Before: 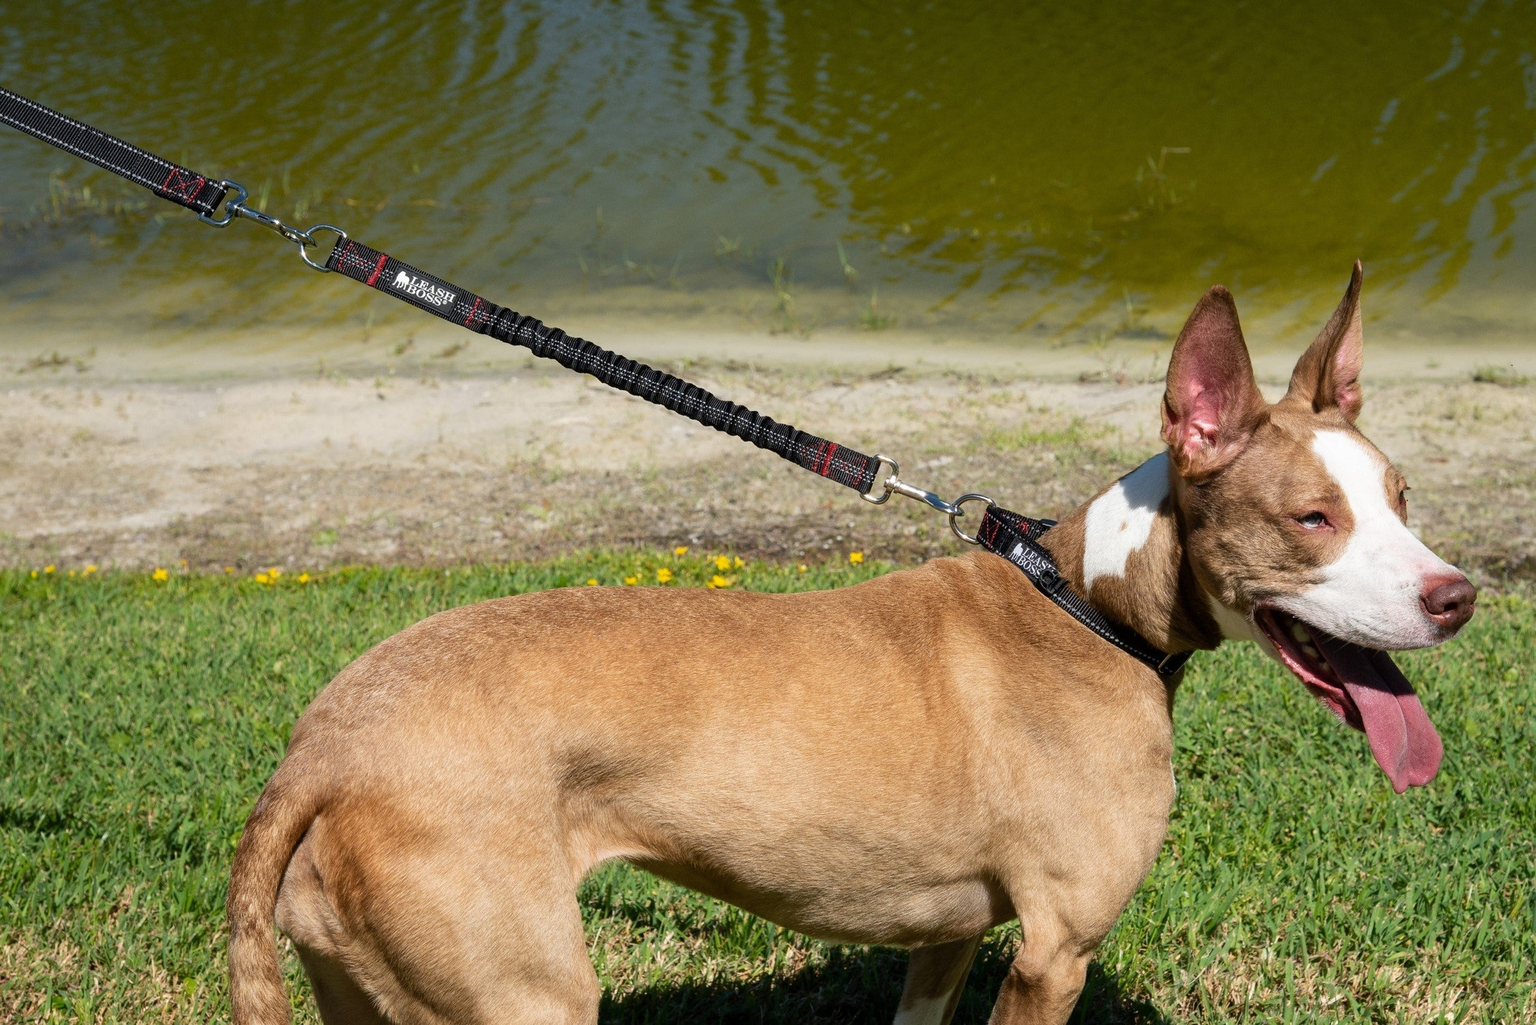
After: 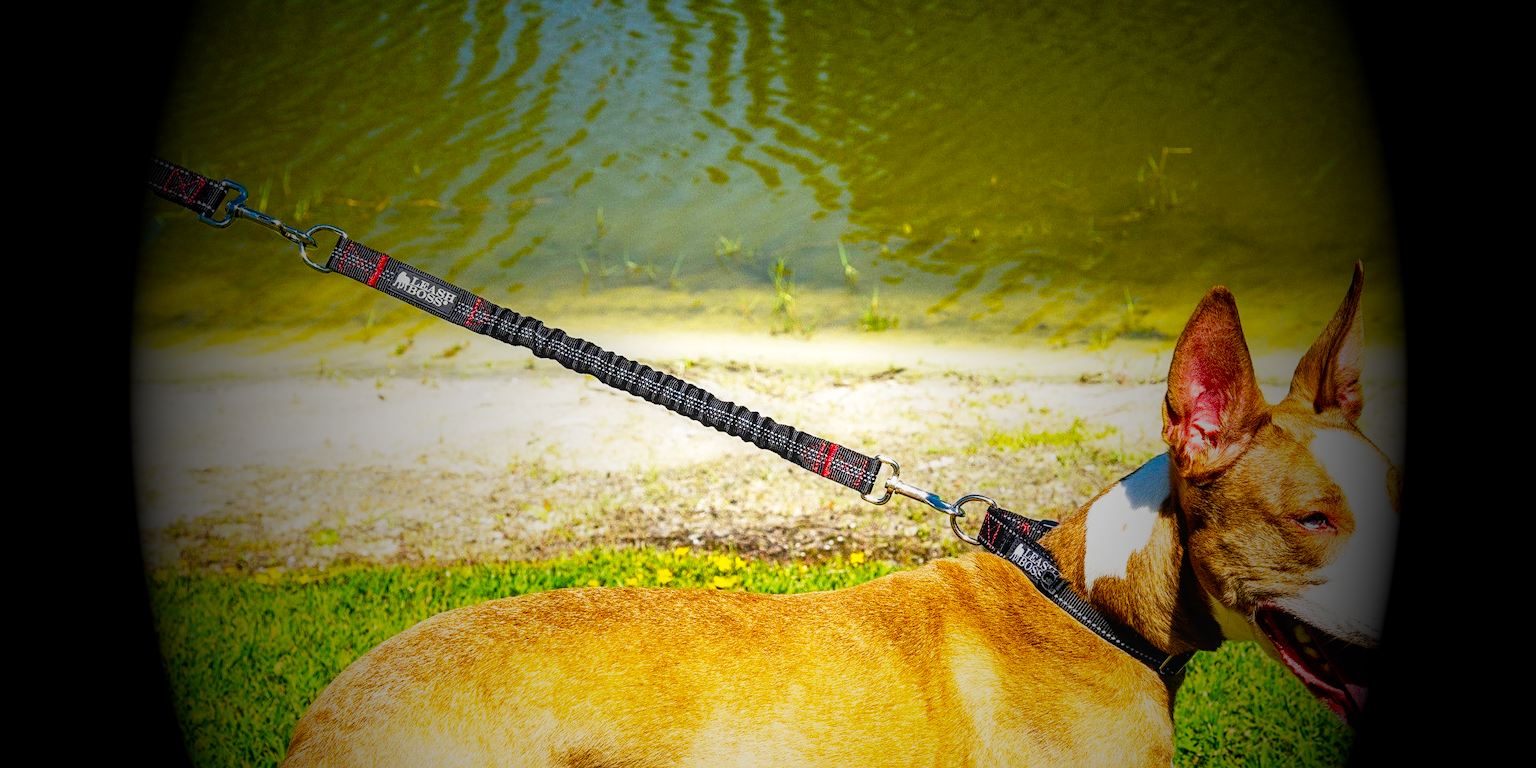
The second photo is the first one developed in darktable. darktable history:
local contrast: on, module defaults
crop: bottom 24.967%
sharpen: radius 2.529, amount 0.323
vignetting: fall-off start 15.9%, fall-off radius 100%, brightness -1, saturation 0.5, width/height ratio 0.719
color balance rgb: linear chroma grading › global chroma 15%, perceptual saturation grading › global saturation 30%
shadows and highlights: shadows 32, highlights -32, soften with gaussian
base curve: curves: ch0 [(0, 0) (0.012, 0.01) (0.073, 0.168) (0.31, 0.711) (0.645, 0.957) (1, 1)], preserve colors none
